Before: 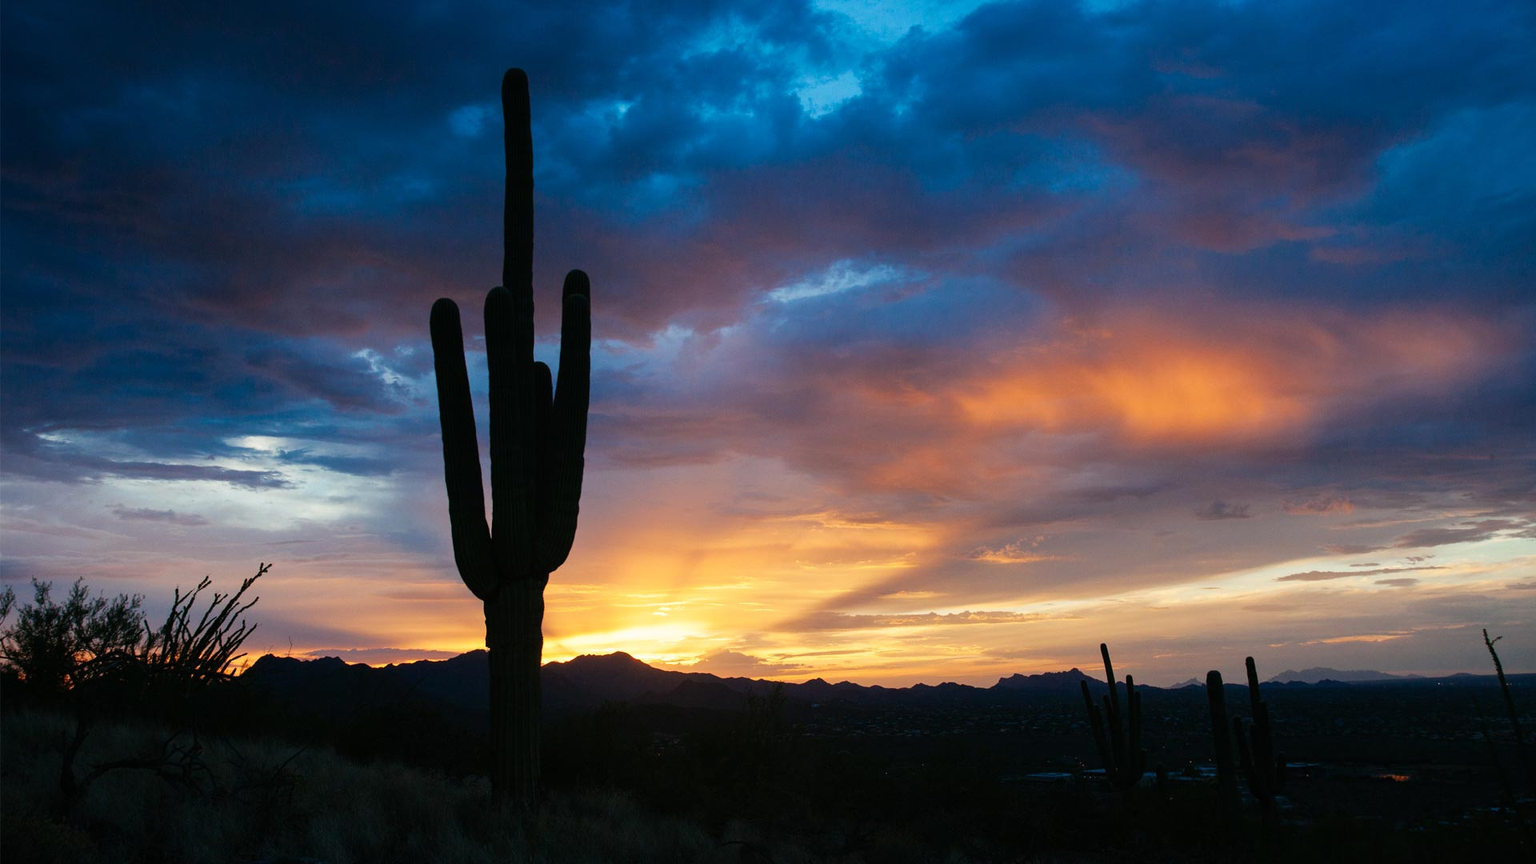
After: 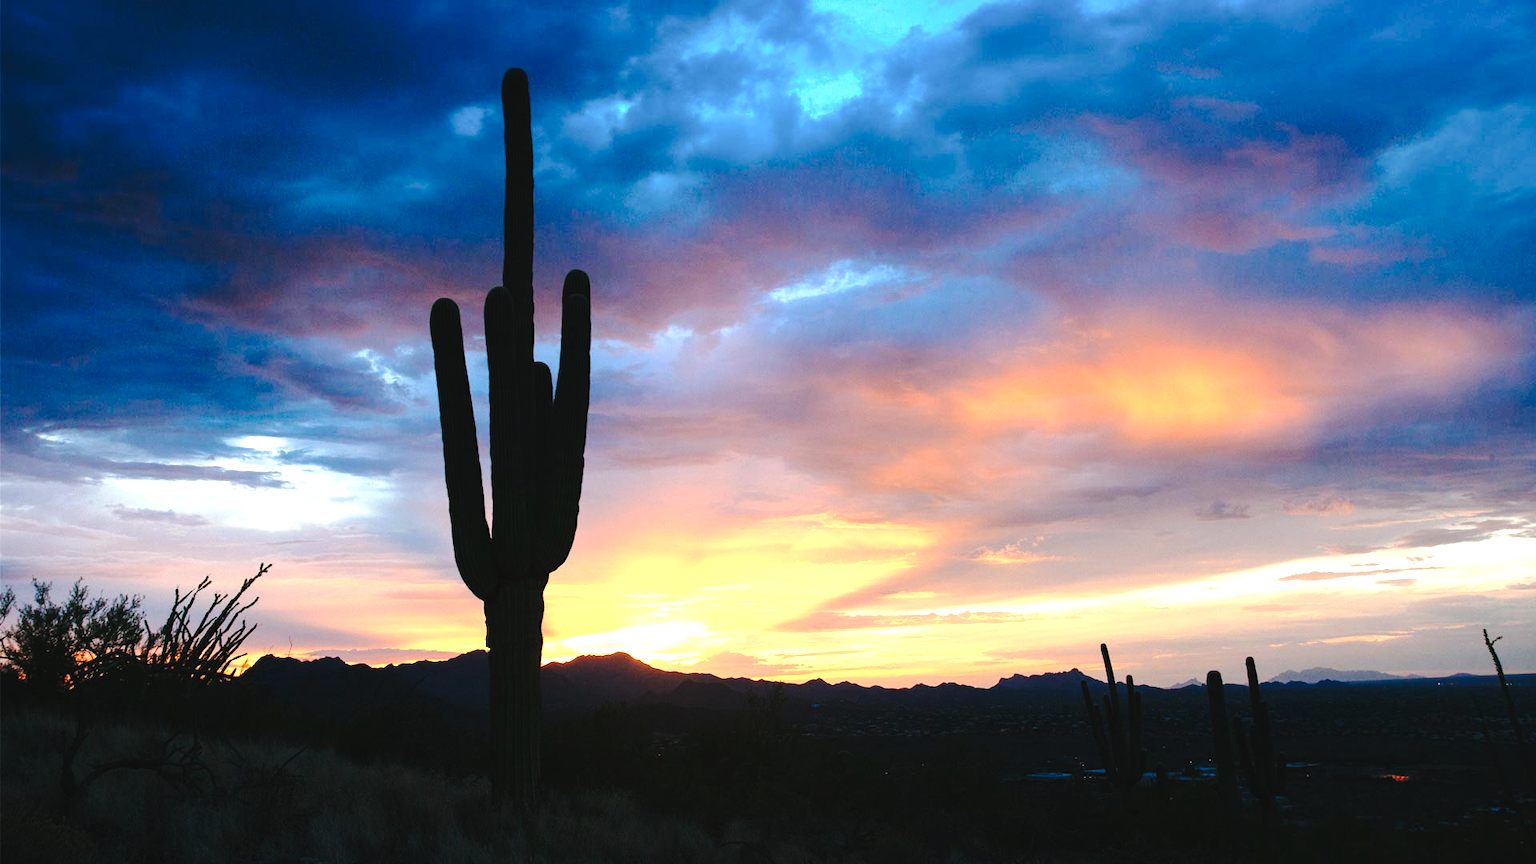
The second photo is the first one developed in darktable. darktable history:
tone curve: curves: ch0 [(0, 0.032) (0.094, 0.08) (0.265, 0.208) (0.41, 0.417) (0.485, 0.524) (0.638, 0.673) (0.845, 0.828) (0.994, 0.964)]; ch1 [(0, 0) (0.161, 0.092) (0.37, 0.302) (0.437, 0.456) (0.469, 0.482) (0.498, 0.504) (0.576, 0.583) (0.644, 0.638) (0.725, 0.765) (1, 1)]; ch2 [(0, 0) (0.352, 0.403) (0.45, 0.469) (0.502, 0.504) (0.54, 0.521) (0.589, 0.576) (1, 1)], preserve colors none
exposure: black level correction 0, exposure 1.287 EV, compensate highlight preservation false
